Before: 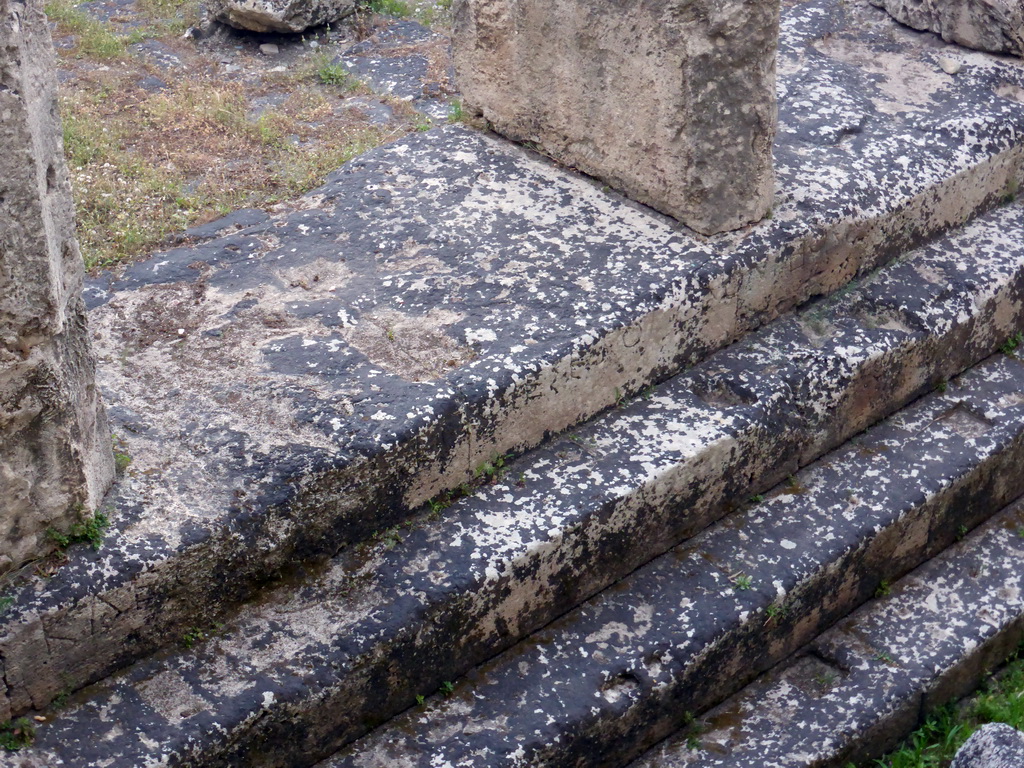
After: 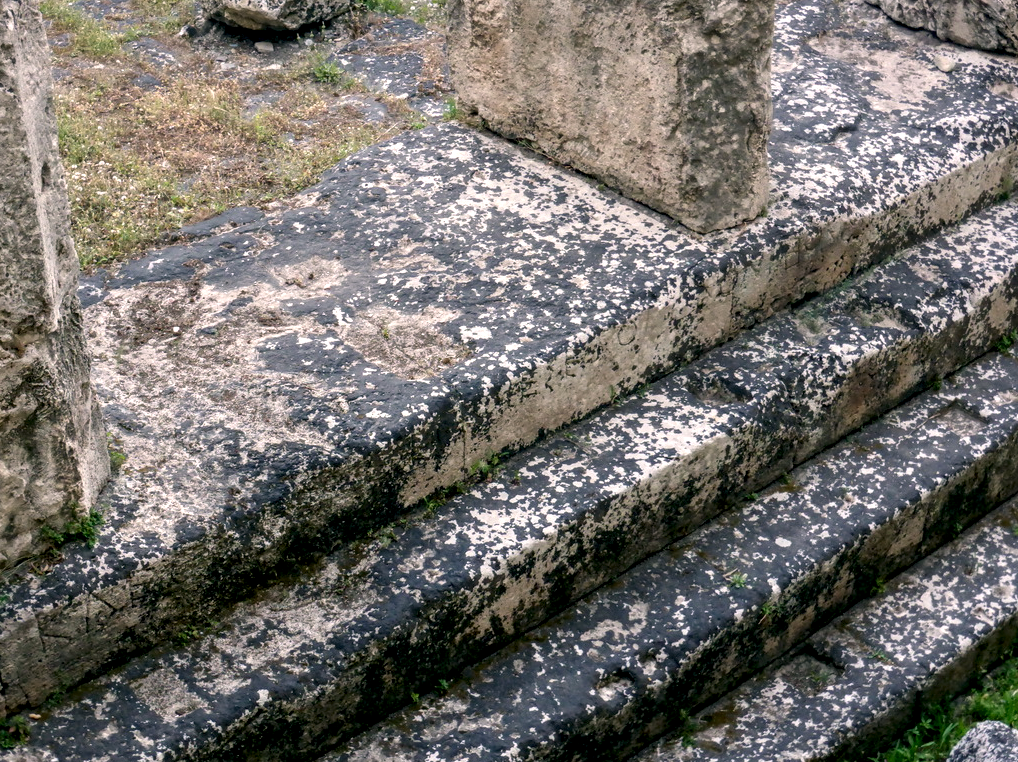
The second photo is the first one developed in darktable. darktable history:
crop and rotate: left 0.522%, top 0.385%, bottom 0.294%
color correction: highlights a* 4.61, highlights b* 4.94, shadows a* -8.11, shadows b* 4.9
local contrast: detail 150%
